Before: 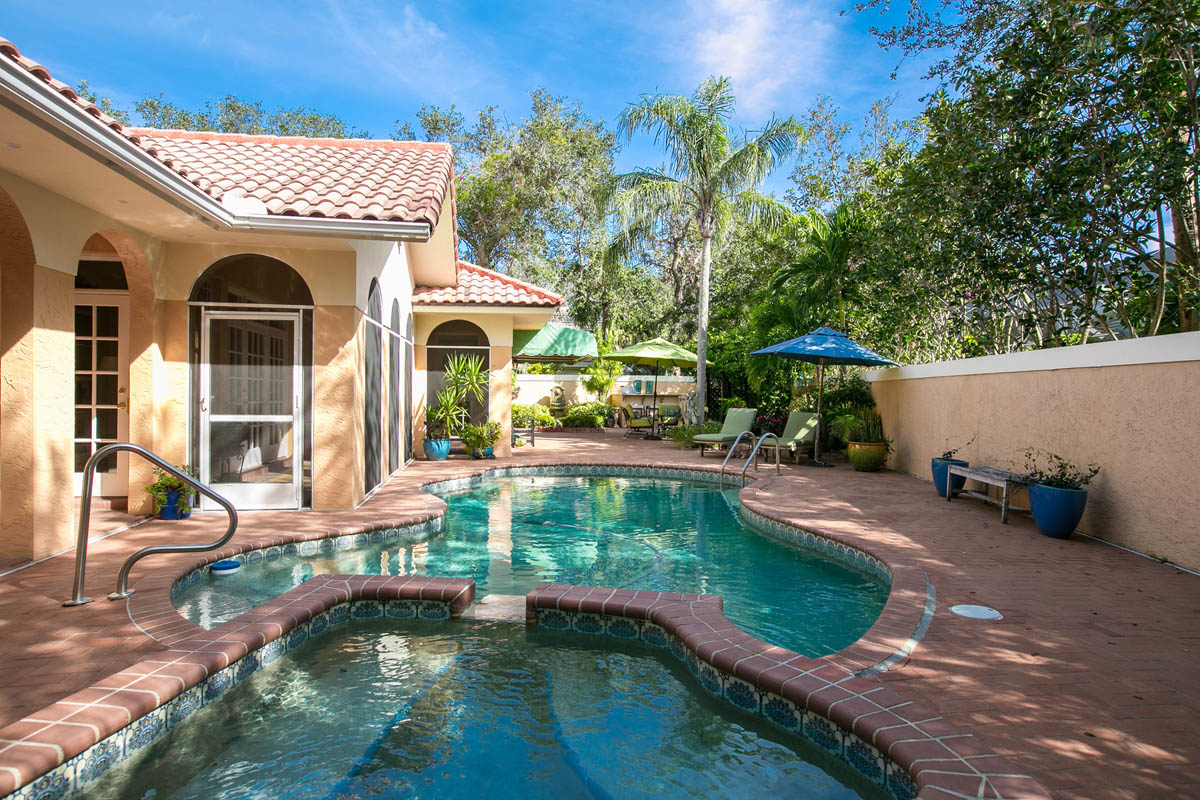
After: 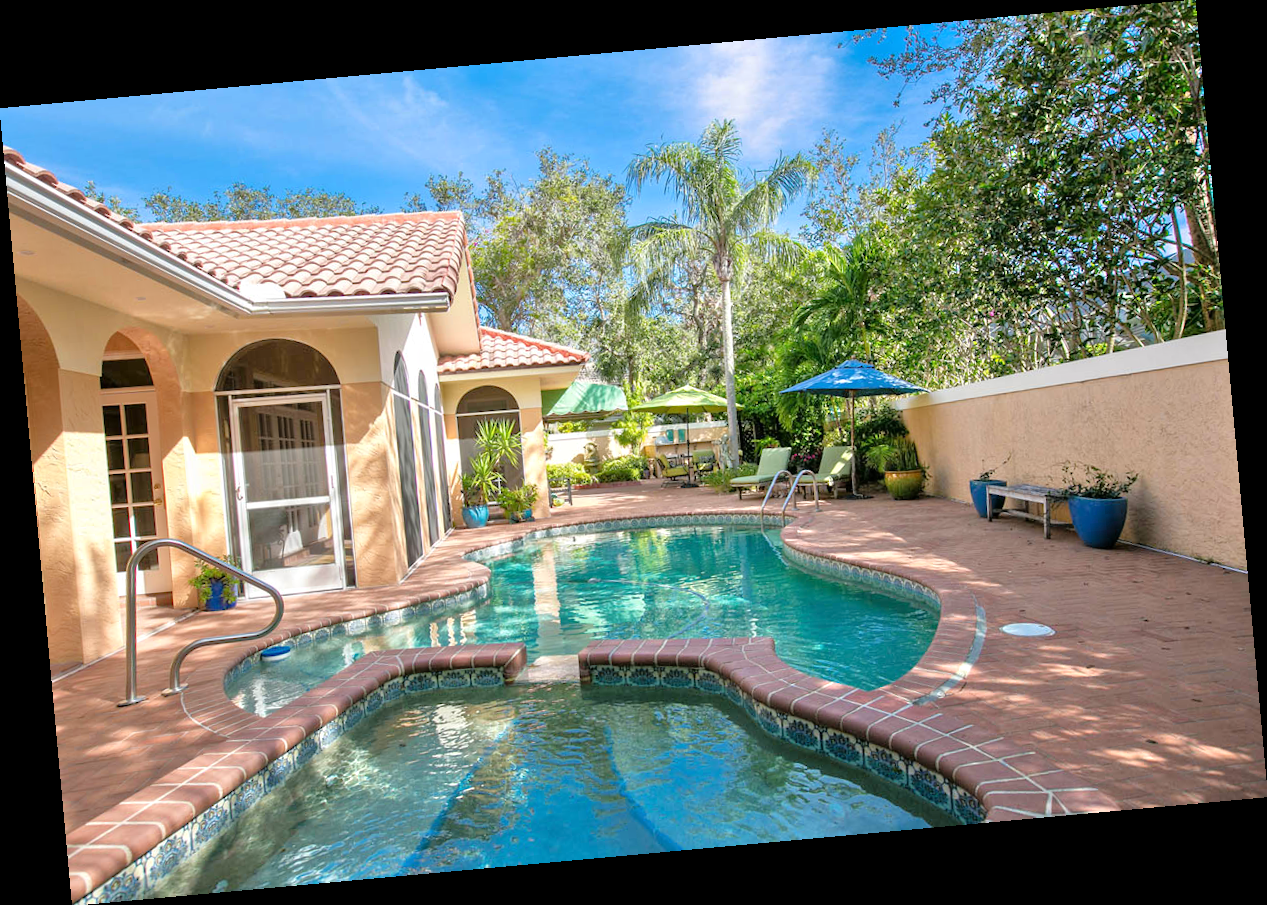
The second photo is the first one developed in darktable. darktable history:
rotate and perspective: rotation -5.2°, automatic cropping off
tone equalizer: -7 EV 0.15 EV, -6 EV 0.6 EV, -5 EV 1.15 EV, -4 EV 1.33 EV, -3 EV 1.15 EV, -2 EV 0.6 EV, -1 EV 0.15 EV, mask exposure compensation -0.5 EV
